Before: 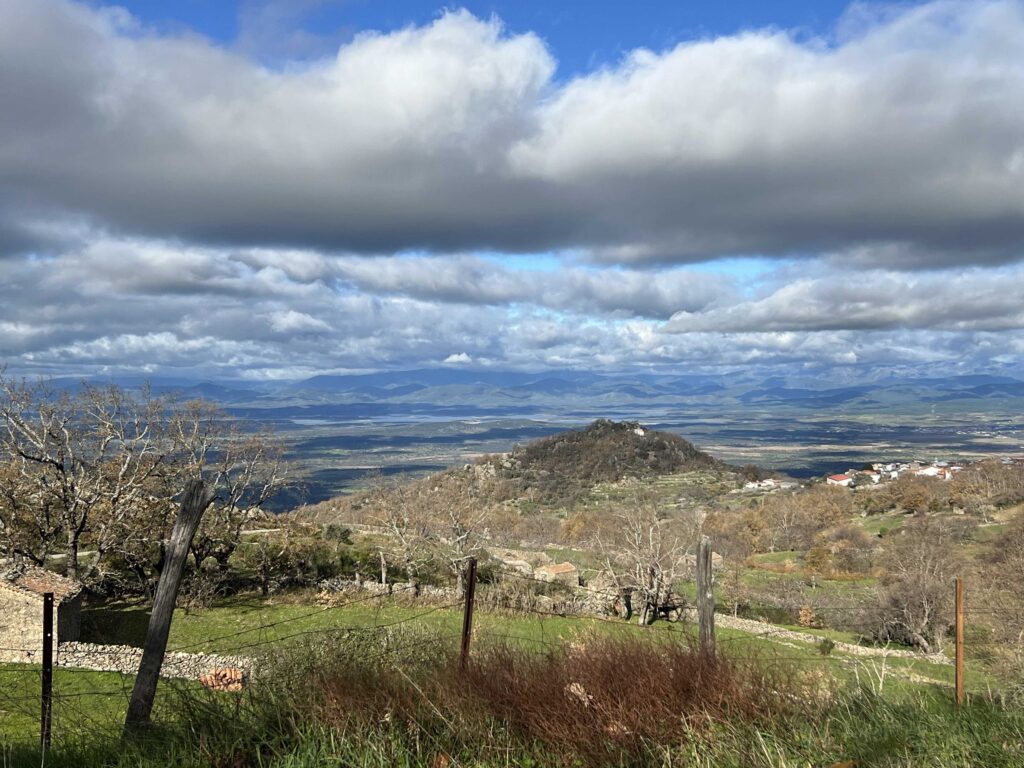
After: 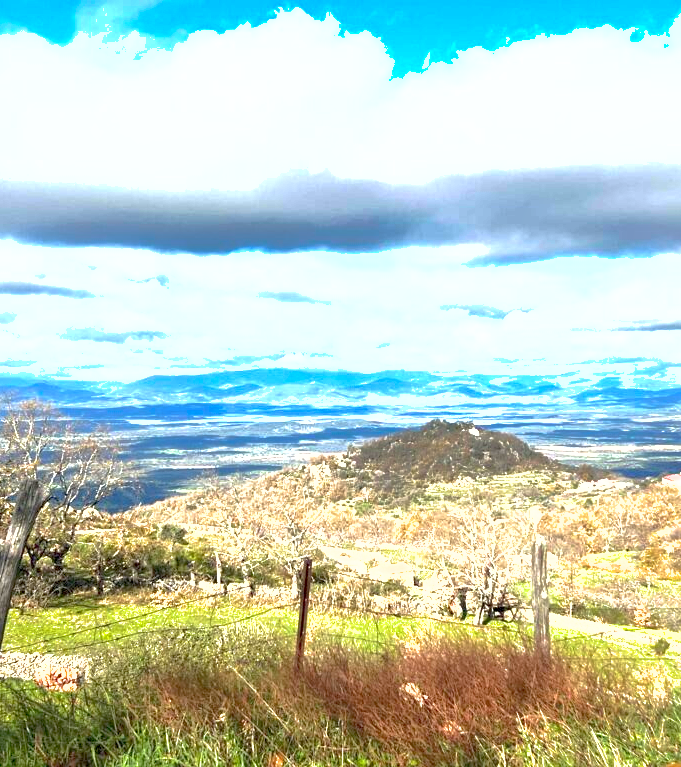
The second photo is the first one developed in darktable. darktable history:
exposure: black level correction 0.001, exposure 1.846 EV, compensate highlight preservation false
crop and rotate: left 16.152%, right 17.282%
shadows and highlights: on, module defaults
